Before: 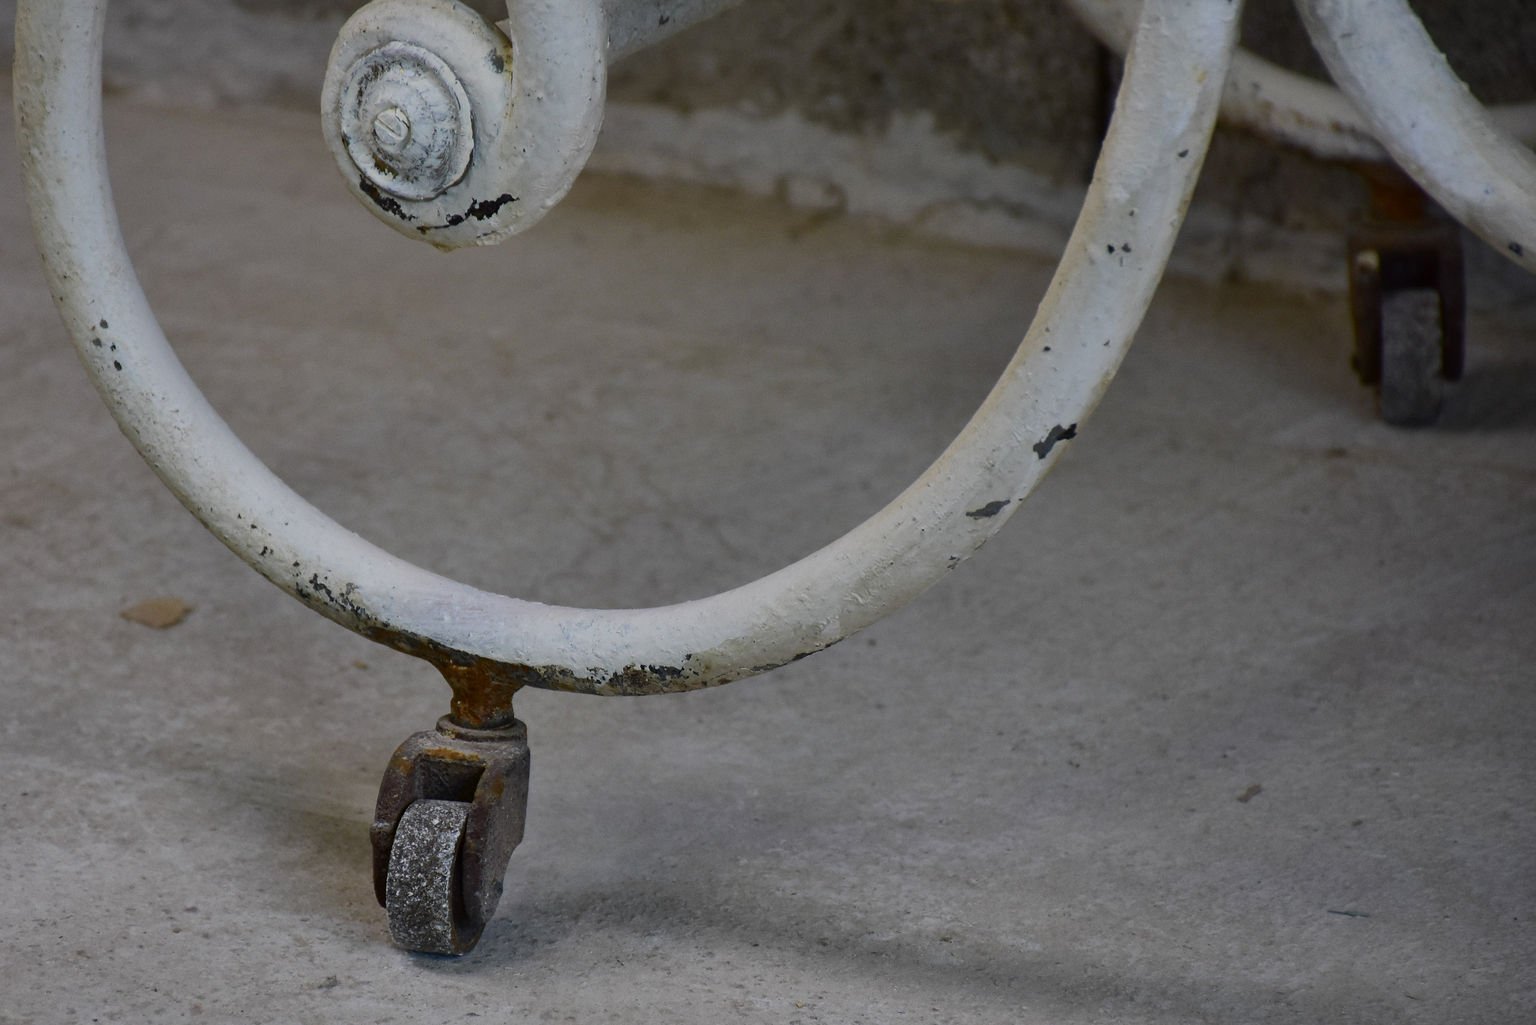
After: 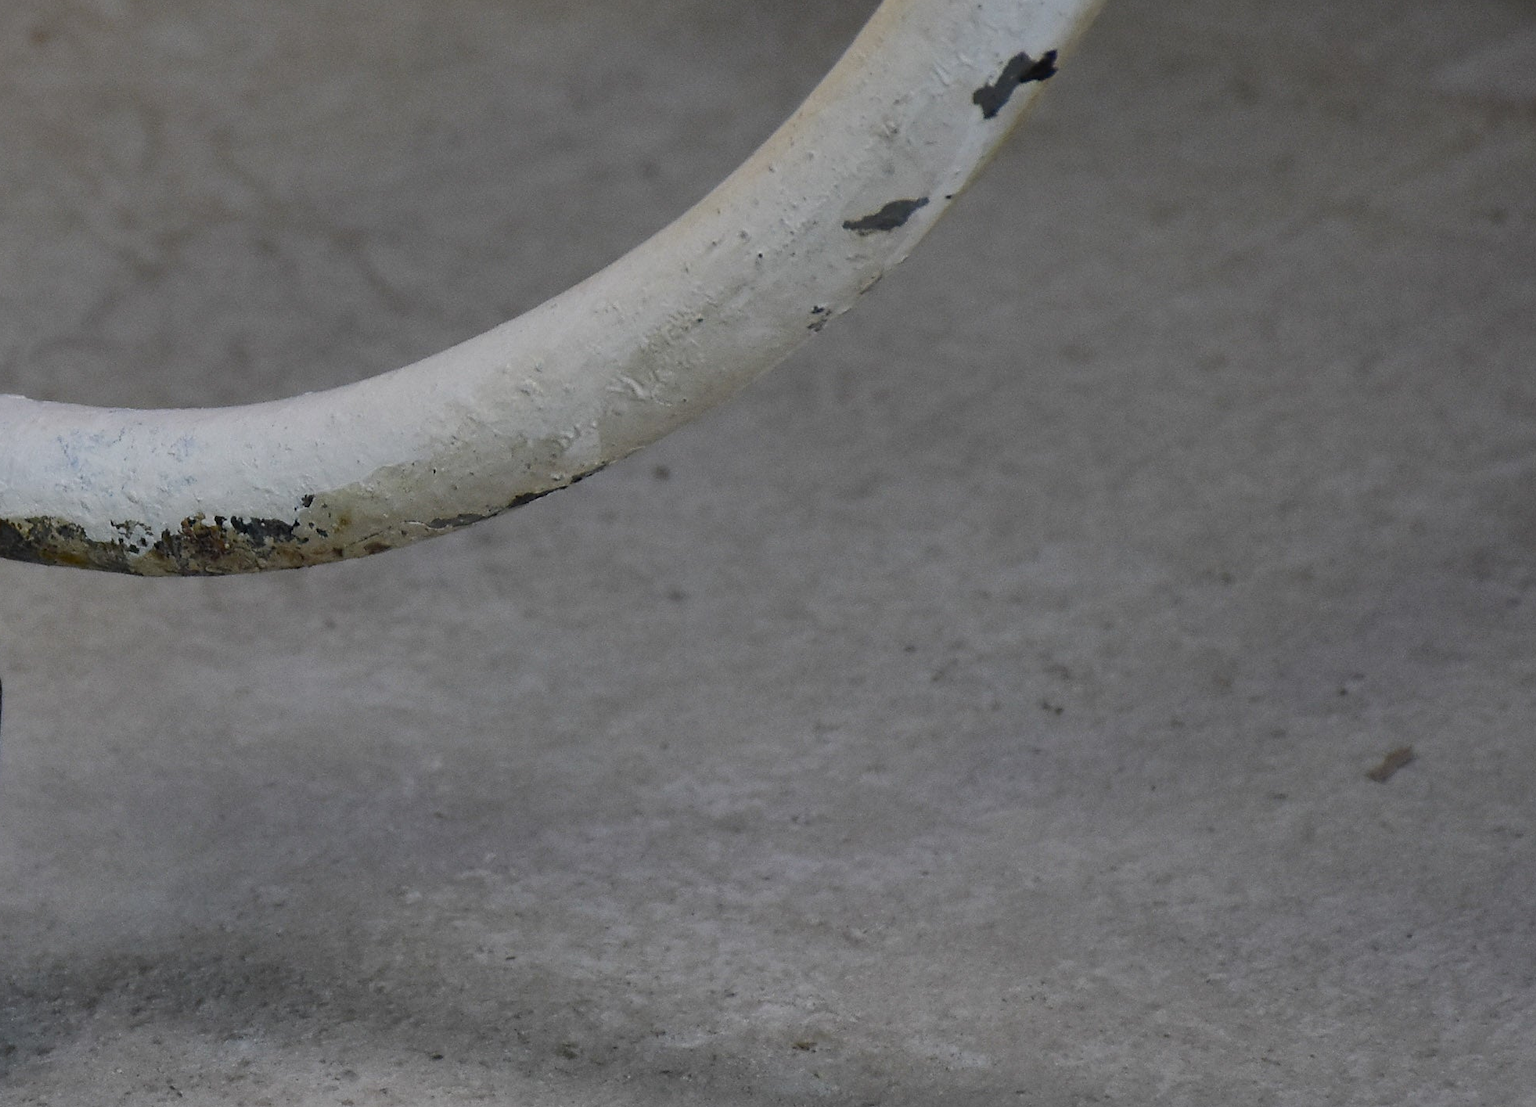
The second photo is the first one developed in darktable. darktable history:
bloom: size 38%, threshold 95%, strength 30%
crop: left 34.479%, top 38.822%, right 13.718%, bottom 5.172%
